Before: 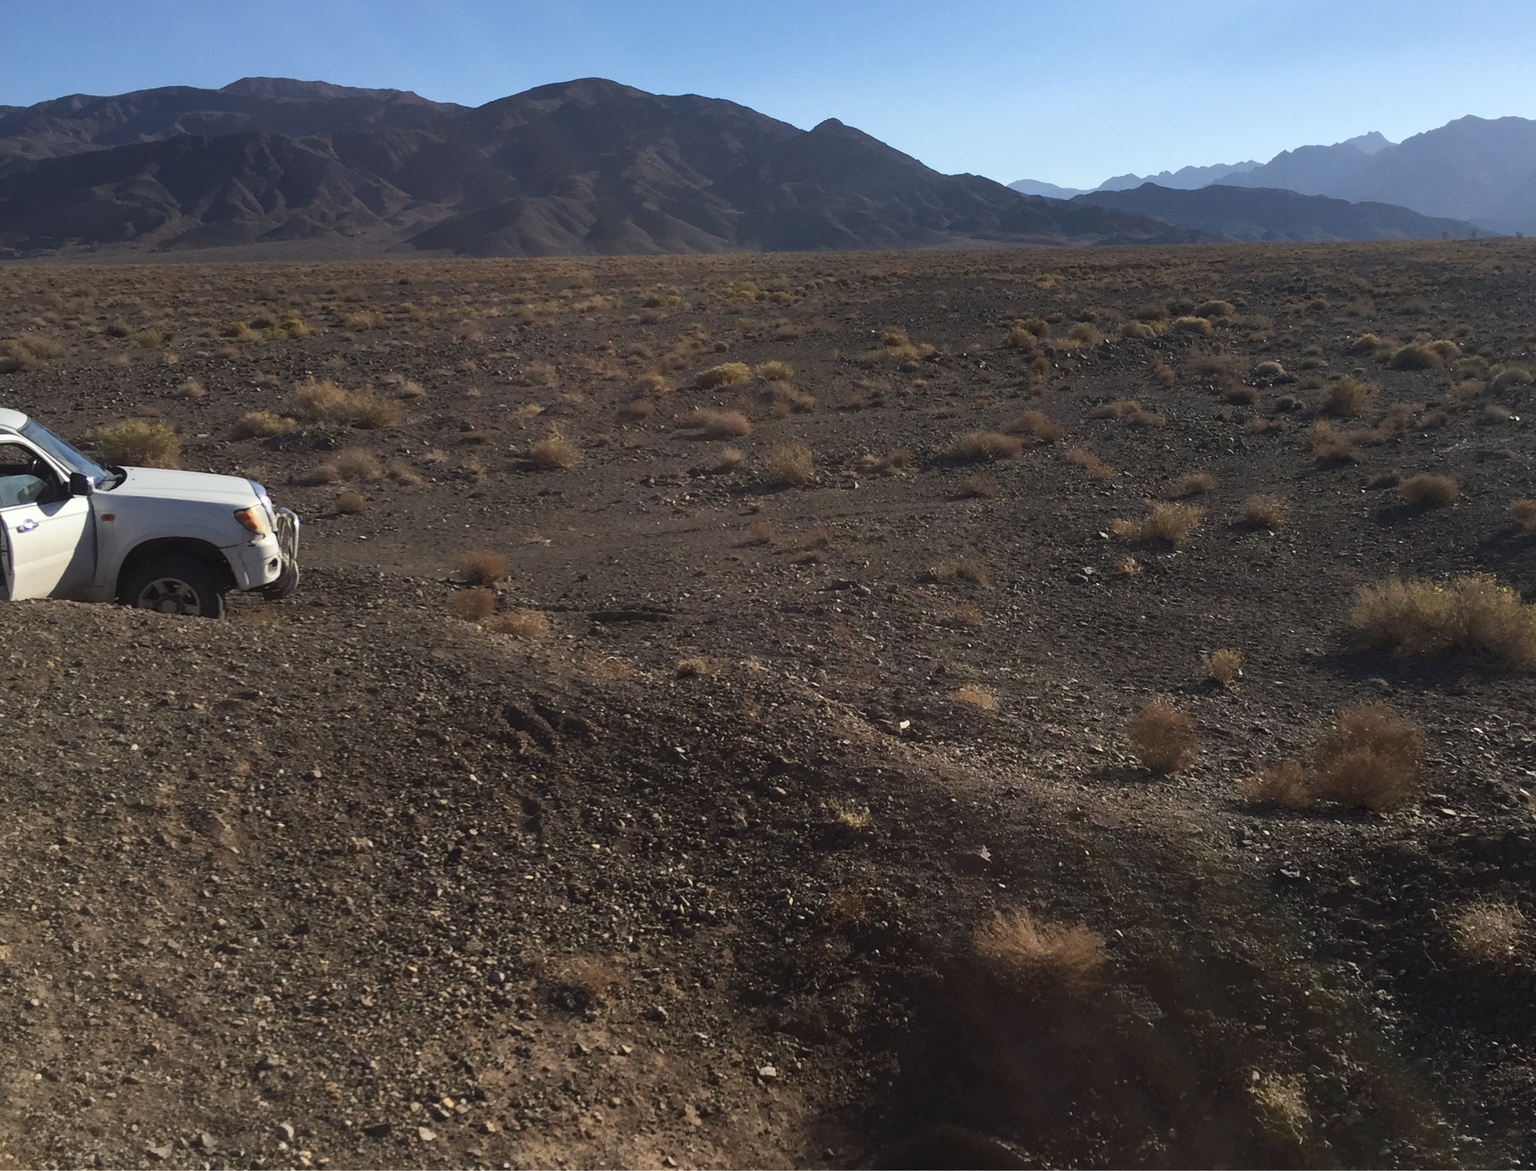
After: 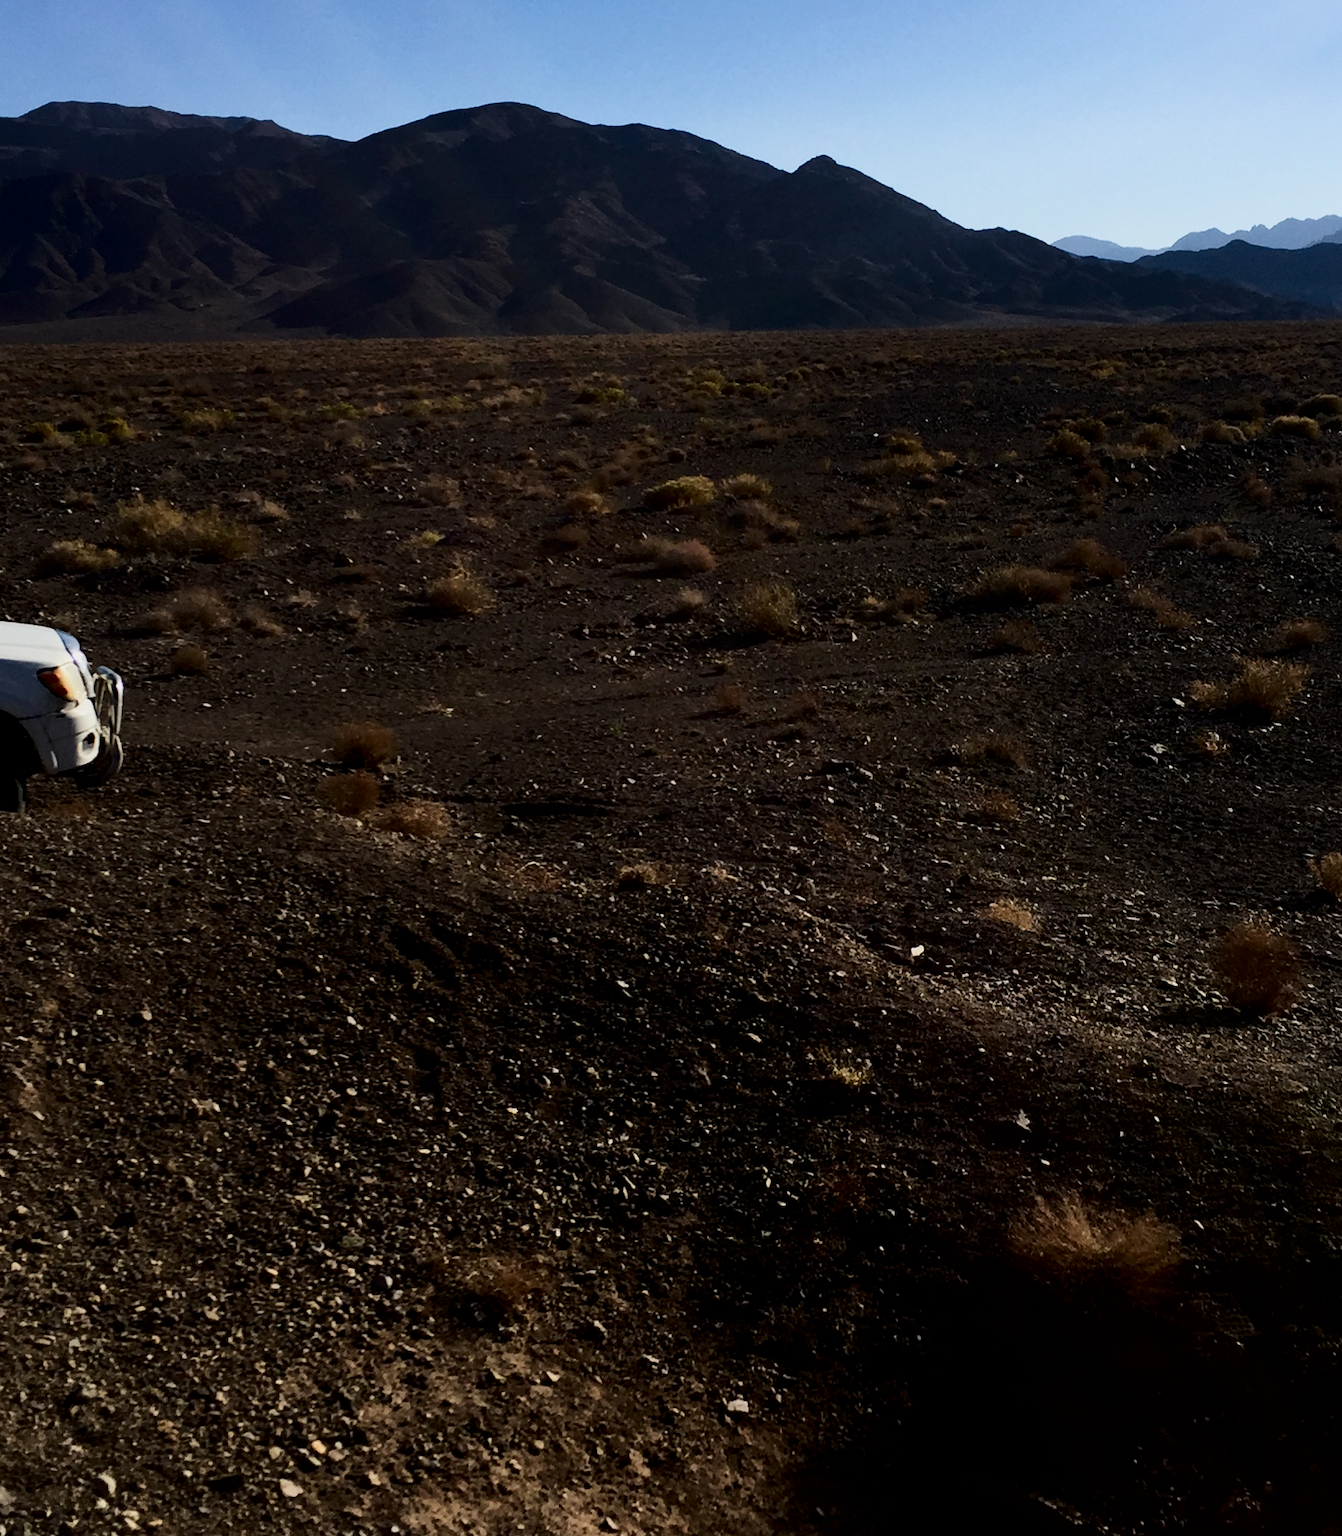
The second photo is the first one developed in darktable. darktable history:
crop and rotate: left 13.409%, right 19.924%
filmic rgb: black relative exposure -5 EV, white relative exposure 3.5 EV, hardness 3.19, contrast 1.2, highlights saturation mix -50%
color balance rgb: on, module defaults
contrast brightness saturation: contrast 0.22, brightness -0.19, saturation 0.24
